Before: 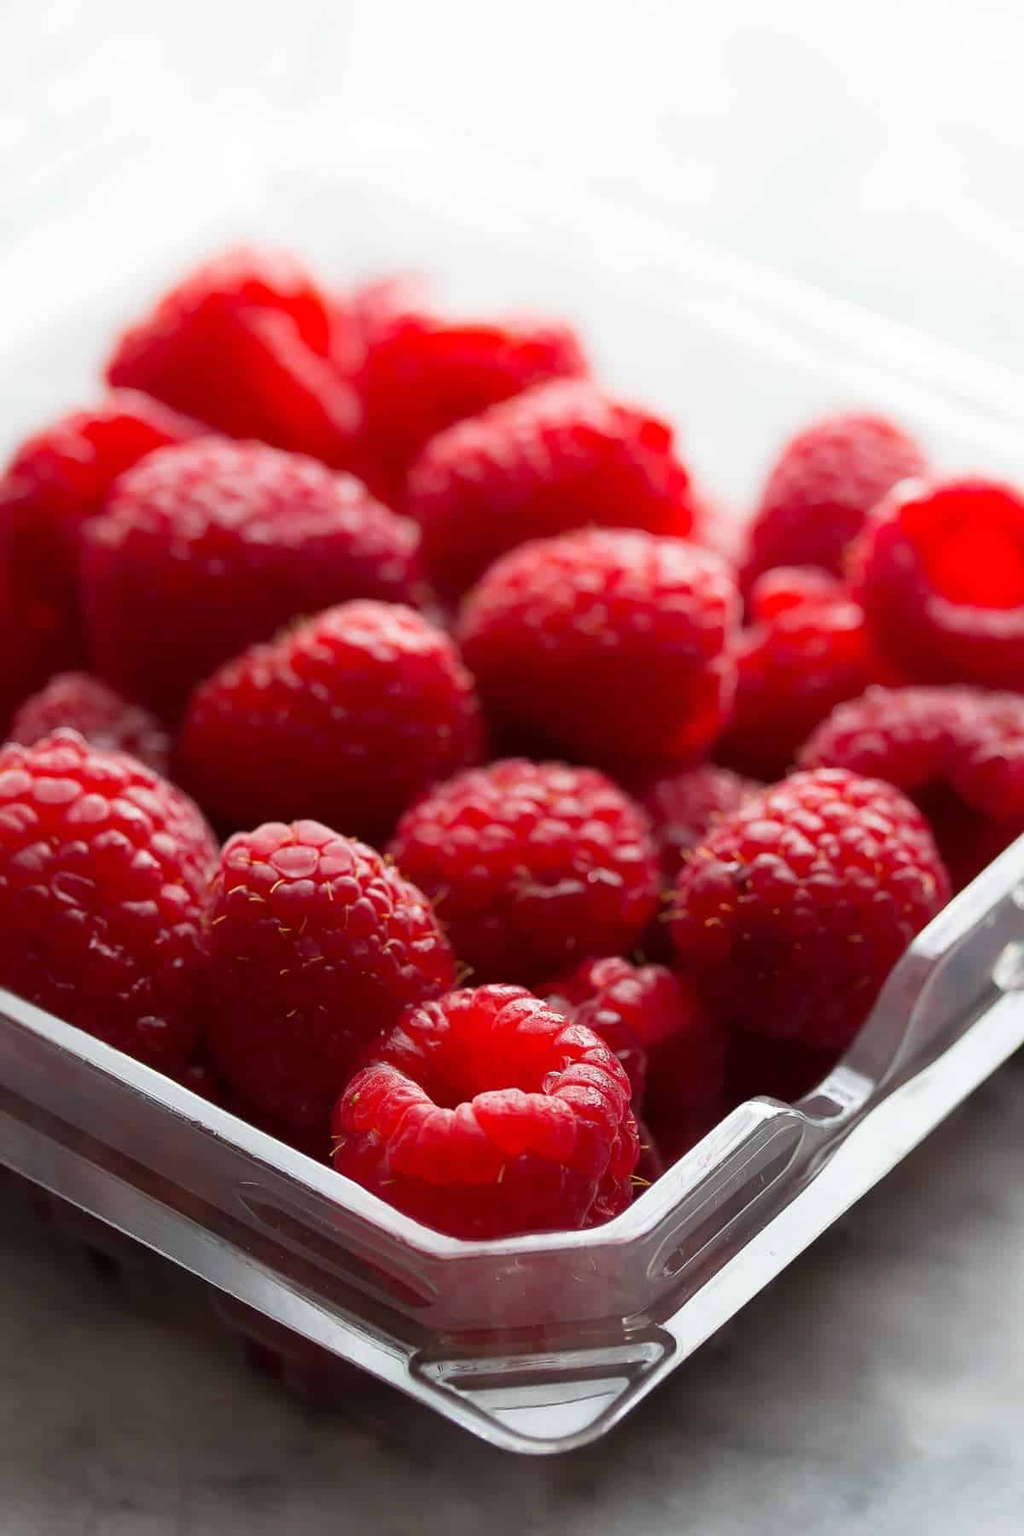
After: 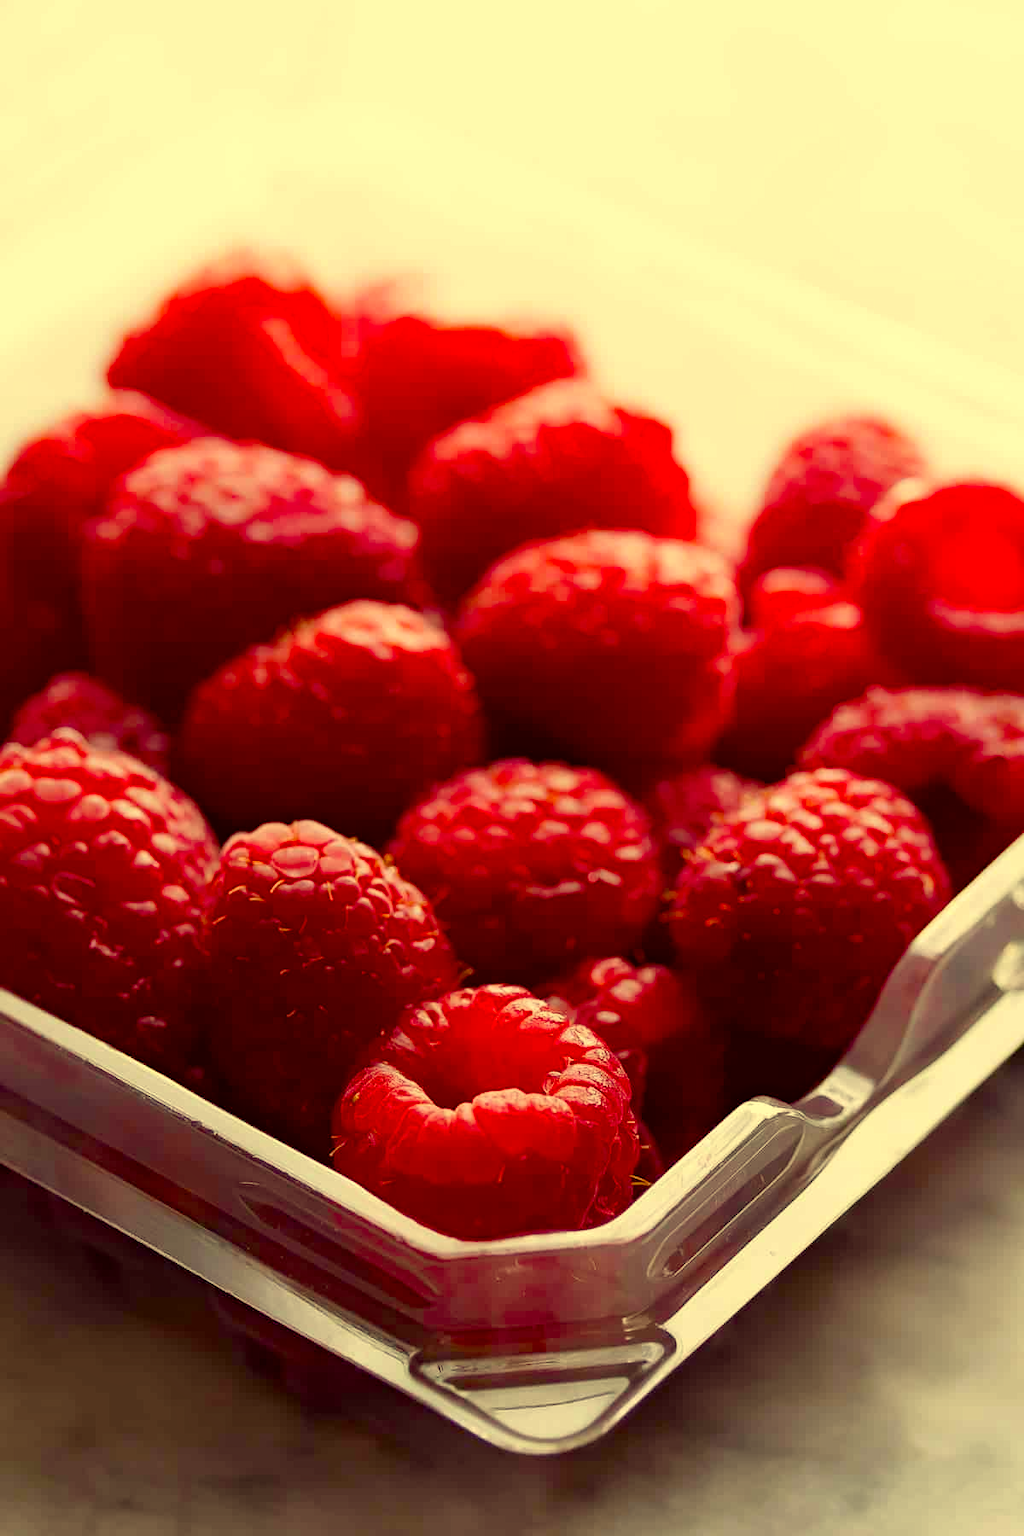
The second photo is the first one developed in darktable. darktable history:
color correction: highlights a* -0.482, highlights b* 40, shadows a* 9.8, shadows b* -0.161
color balance rgb: perceptual saturation grading › global saturation 20%, perceptual saturation grading › highlights -25%, perceptual saturation grading › shadows 50%
haze removal: on, module defaults
